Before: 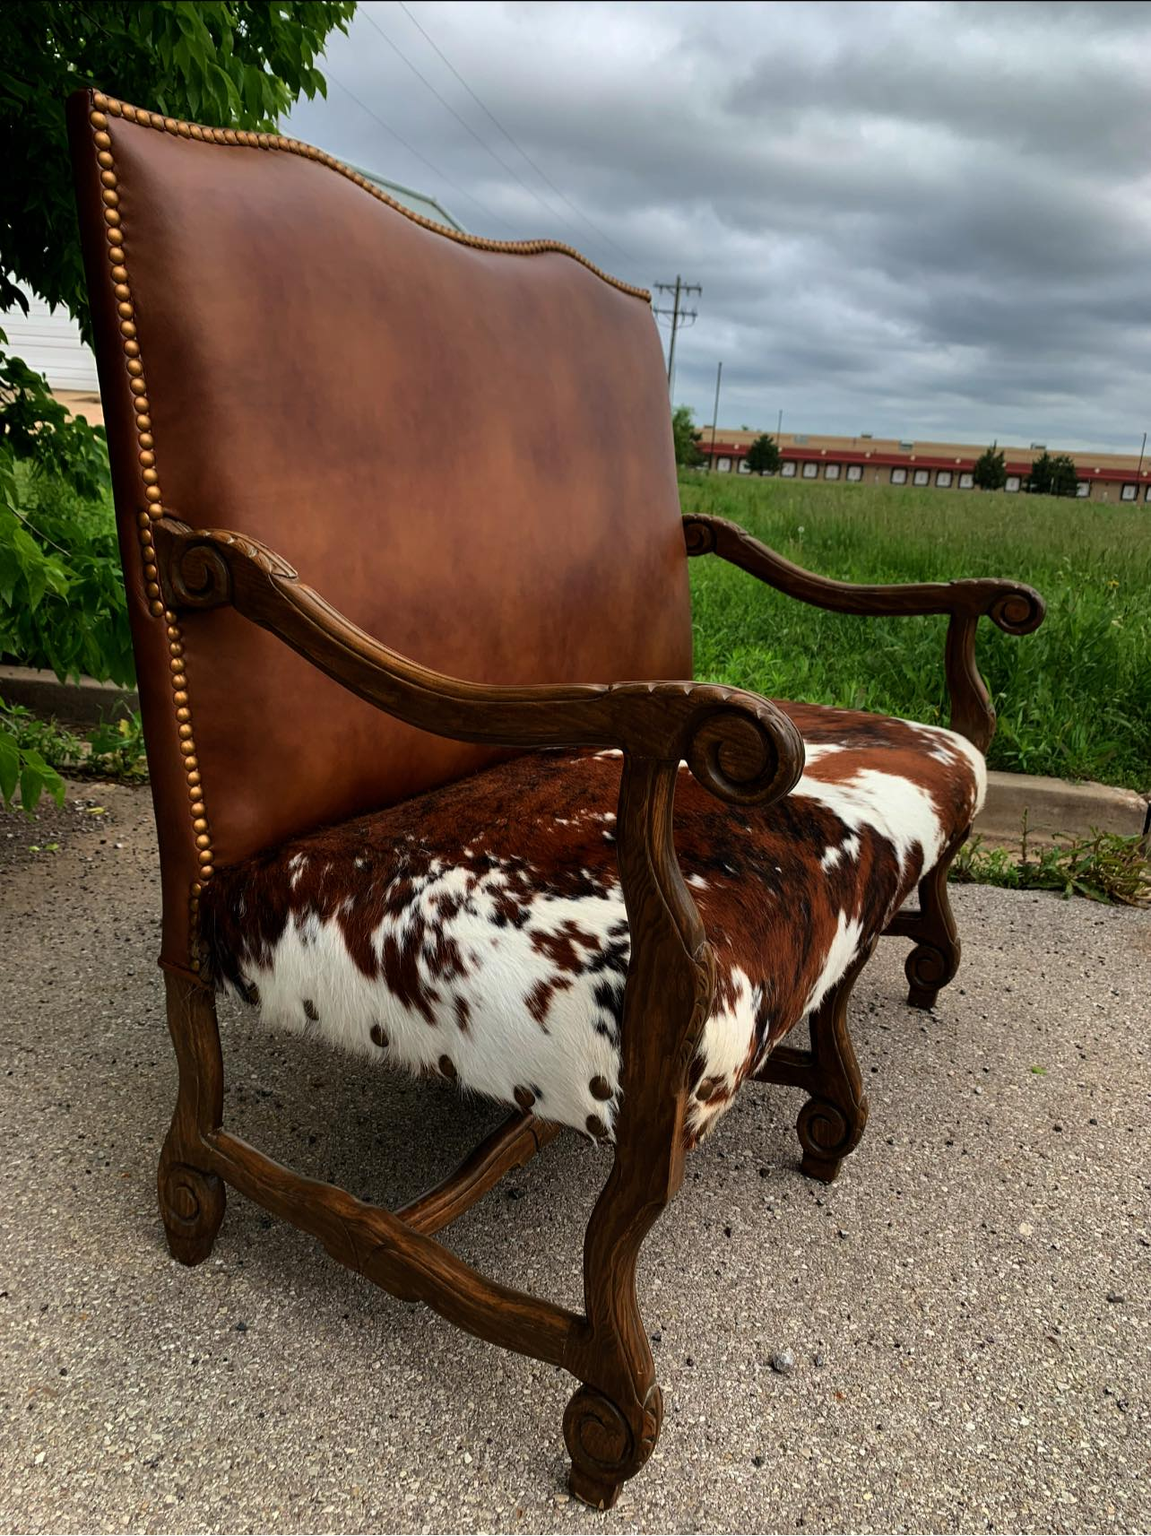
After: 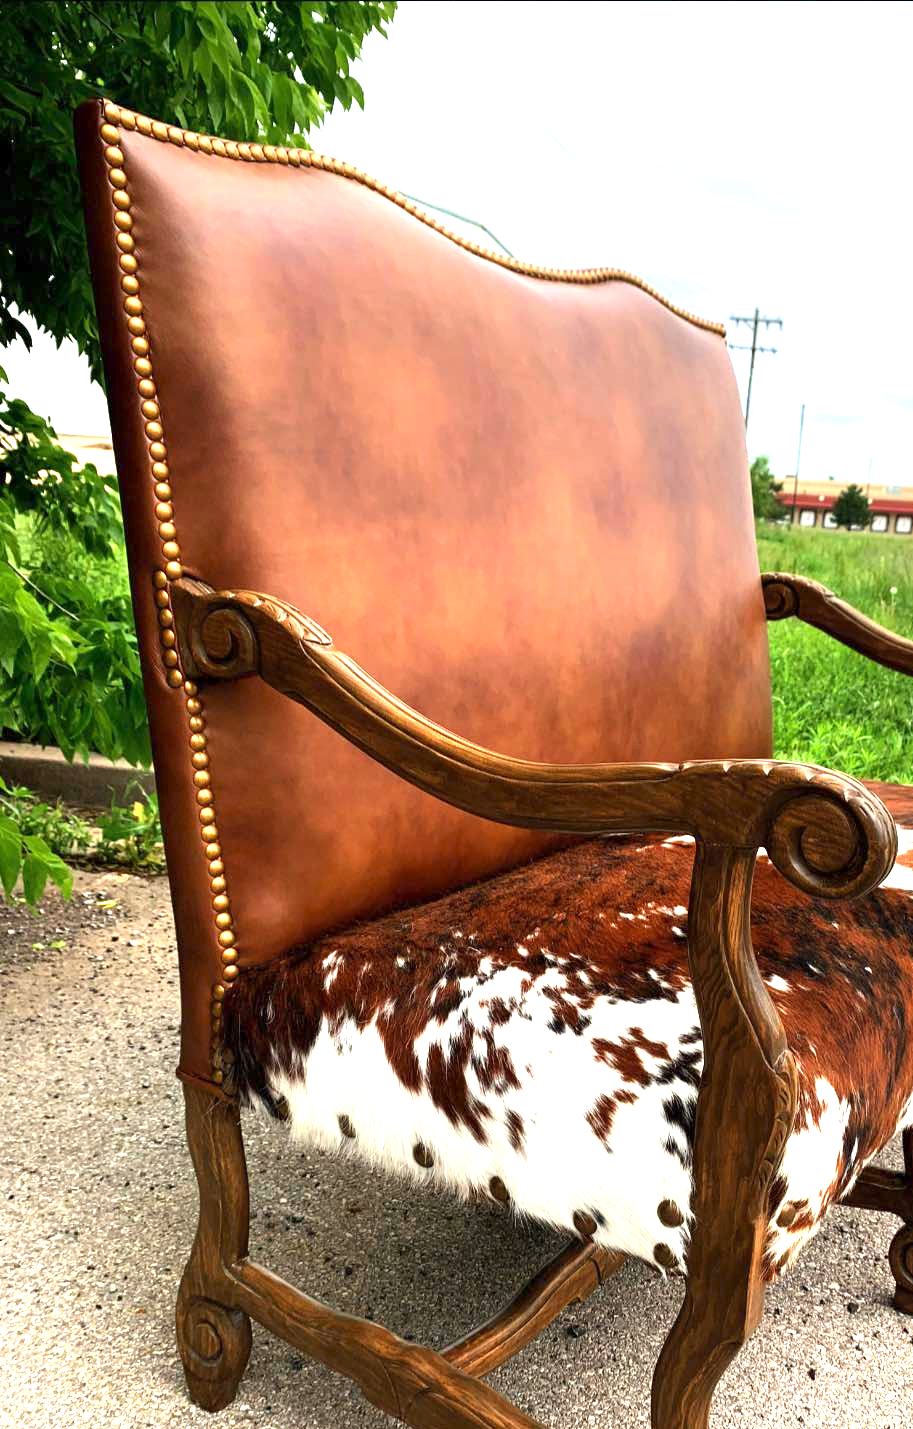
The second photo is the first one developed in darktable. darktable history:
crop: right 28.829%, bottom 16.524%
exposure: exposure 2.036 EV, compensate highlight preservation false
